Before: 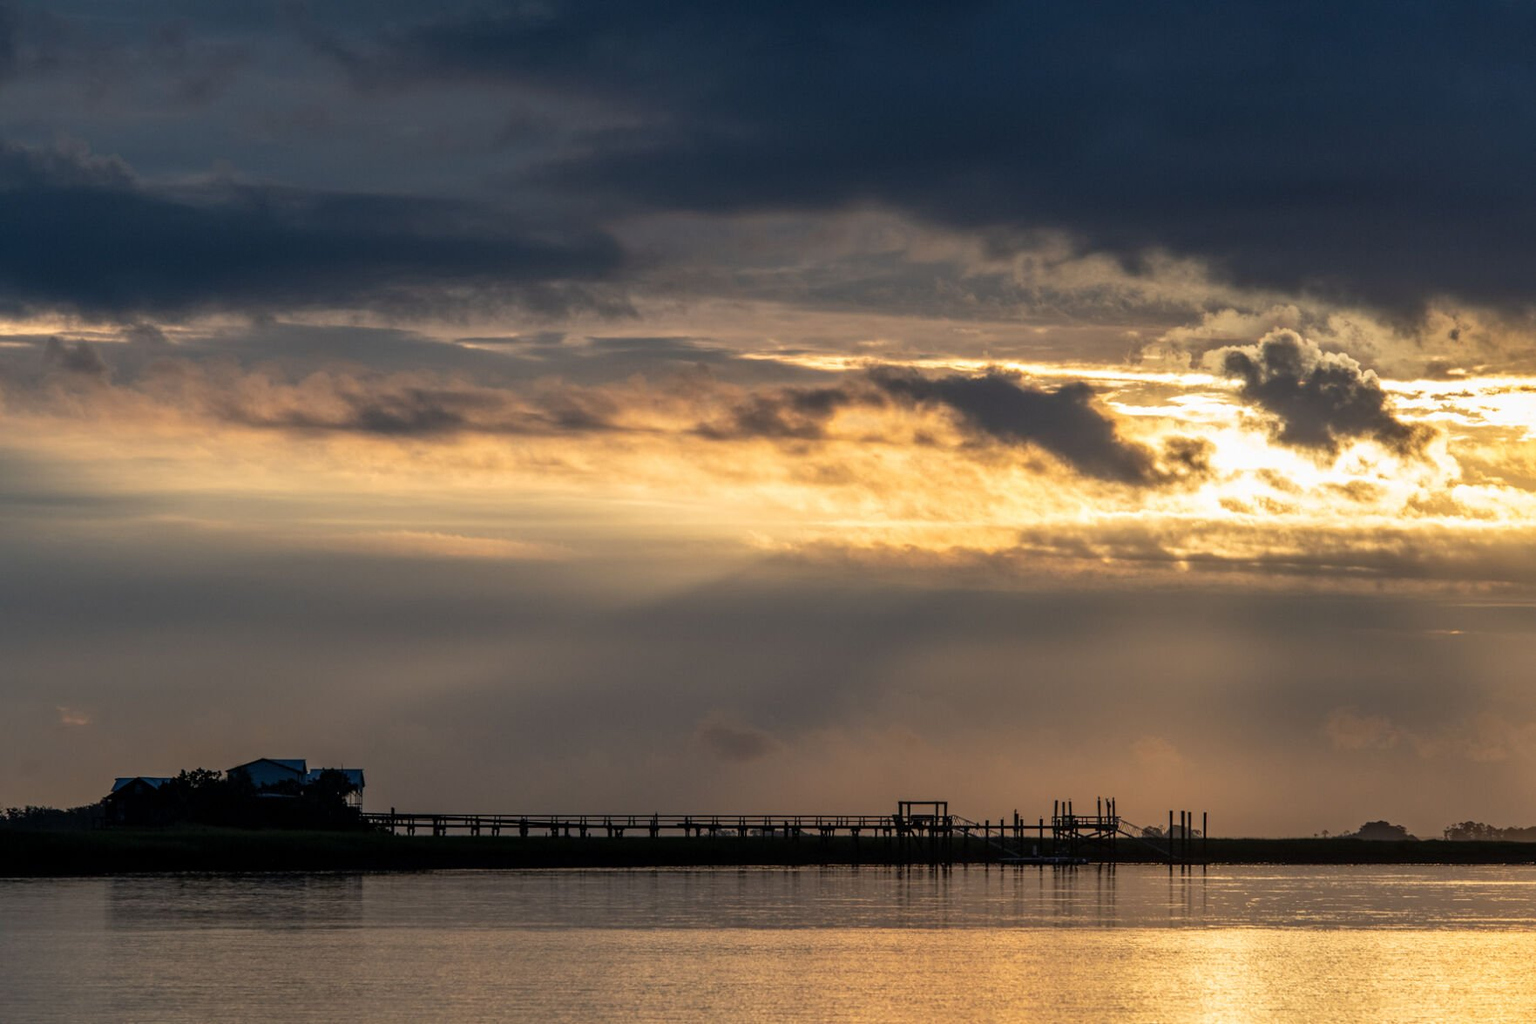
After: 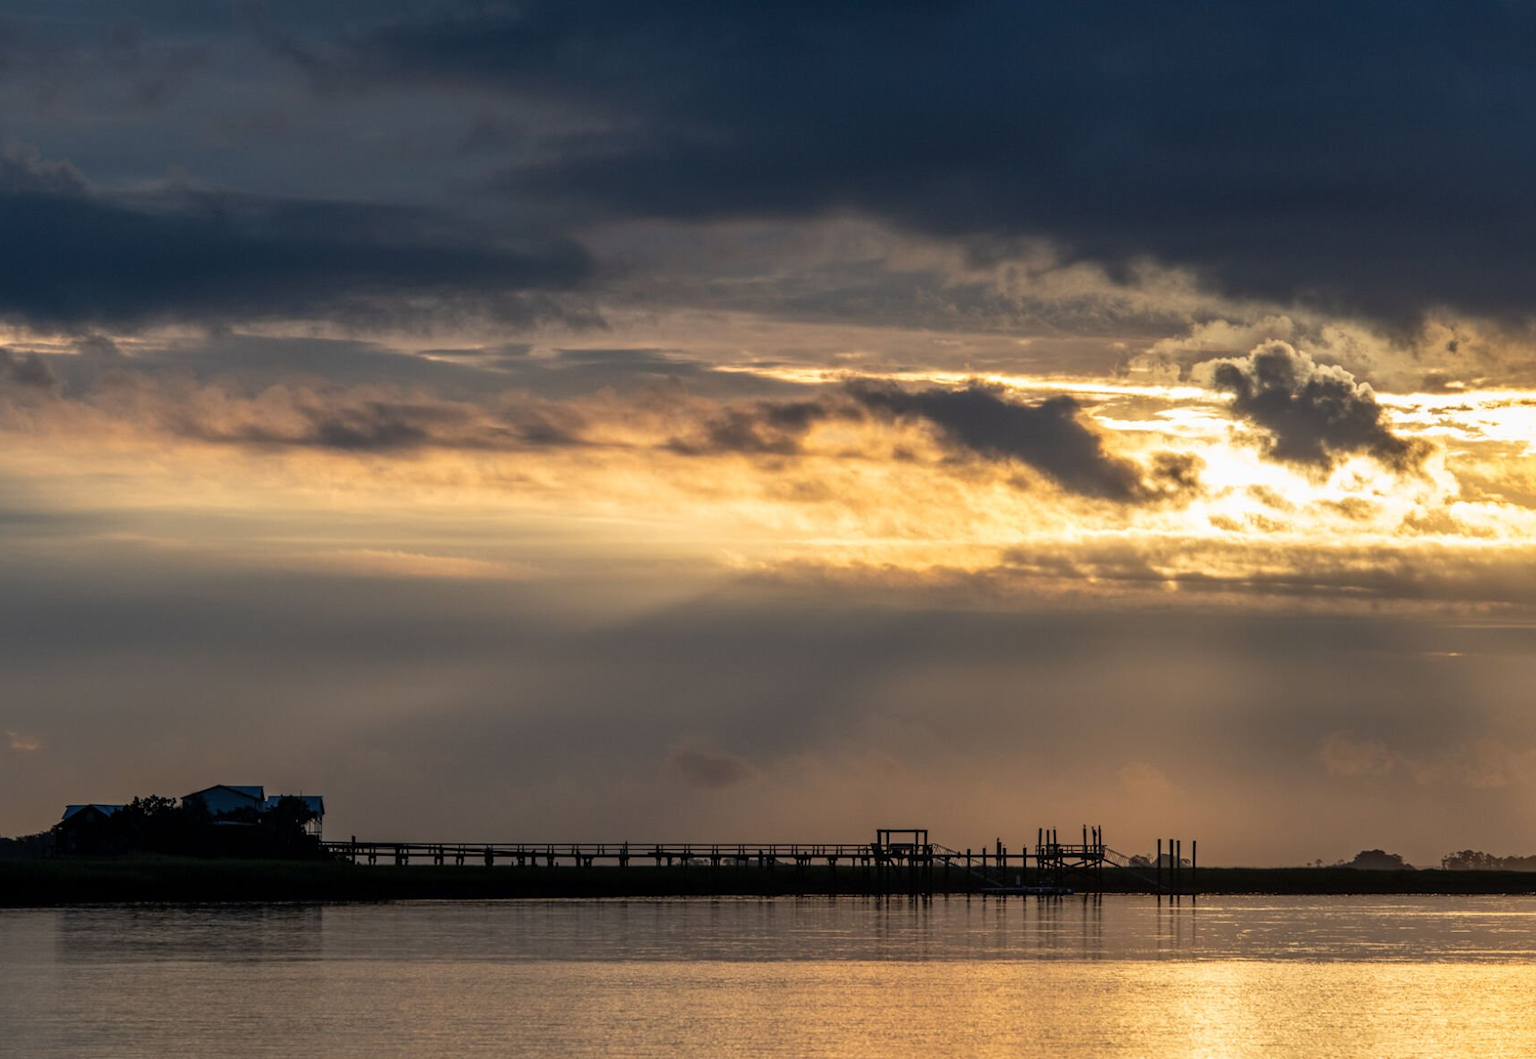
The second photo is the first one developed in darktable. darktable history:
crop and rotate: left 3.375%
